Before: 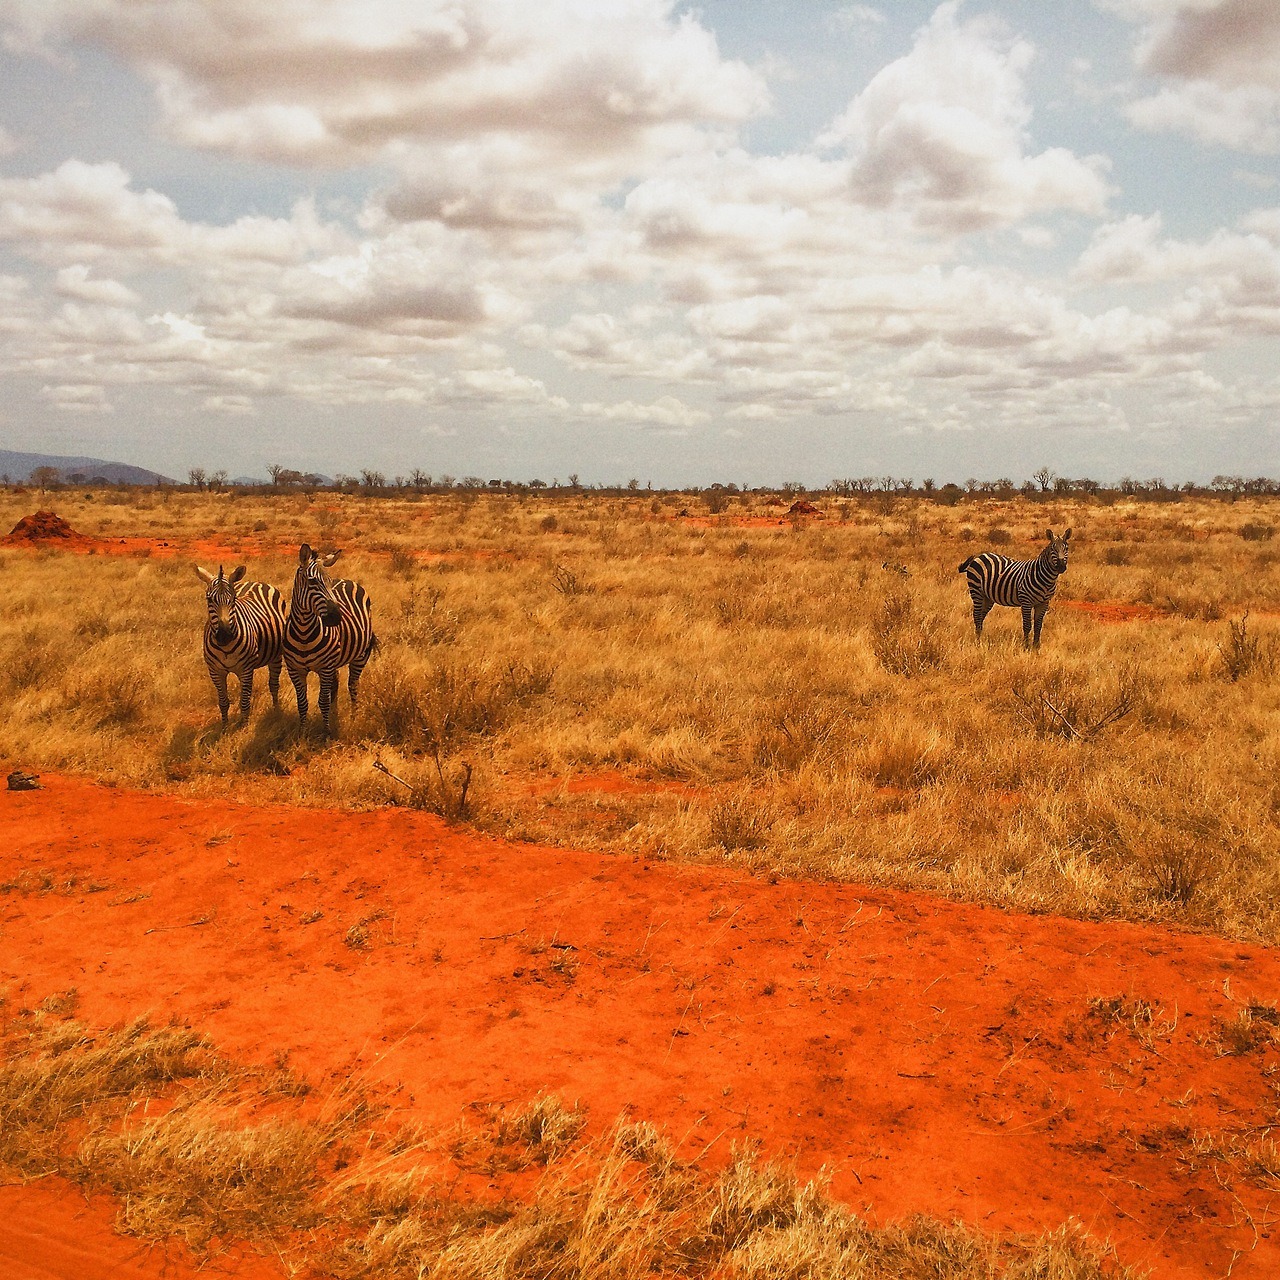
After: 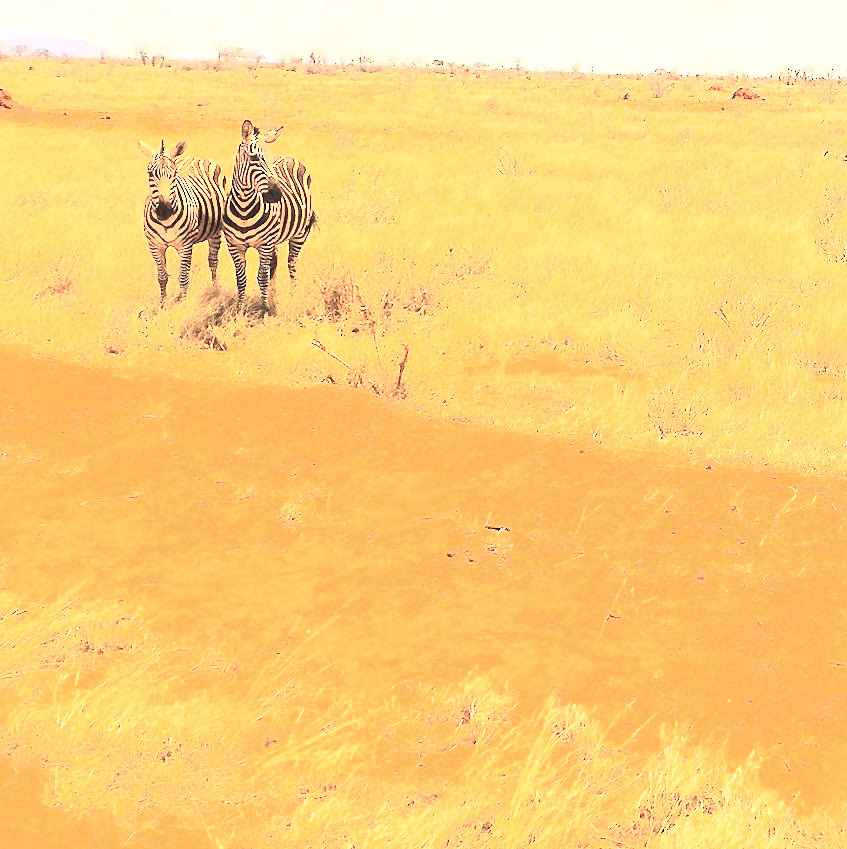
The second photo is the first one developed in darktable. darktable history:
exposure: black level correction 0, exposure 1.199 EV, compensate highlight preservation false
contrast brightness saturation: contrast 0.426, brightness 0.551, saturation -0.188
crop and rotate: angle -1.19°, left 3.828%, top 32.286%, right 28.586%
base curve: curves: ch0 [(0, 0) (0.007, 0.004) (0.027, 0.03) (0.046, 0.07) (0.207, 0.54) (0.442, 0.872) (0.673, 0.972) (1, 1)], exposure shift 0.01
